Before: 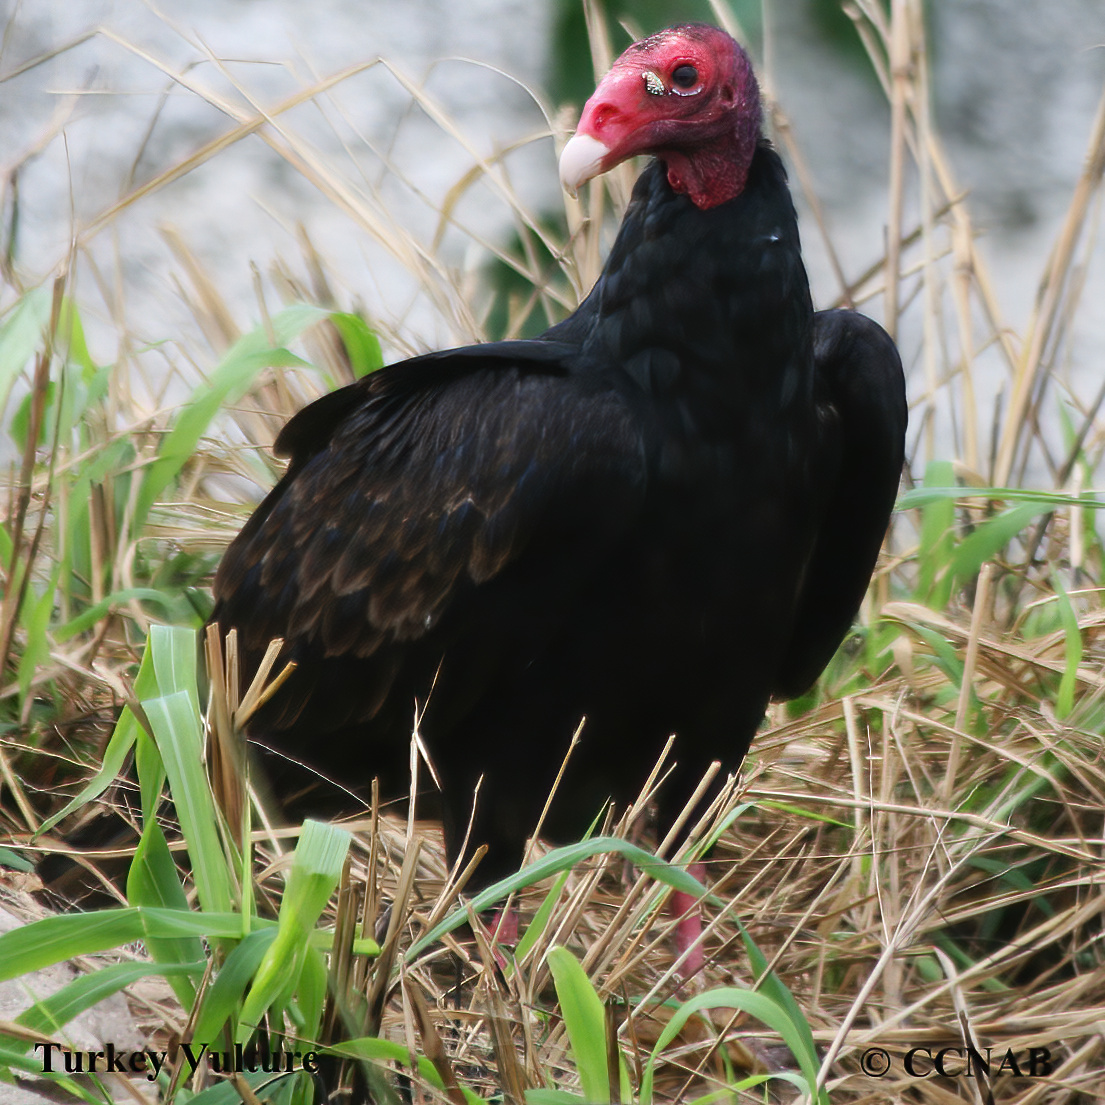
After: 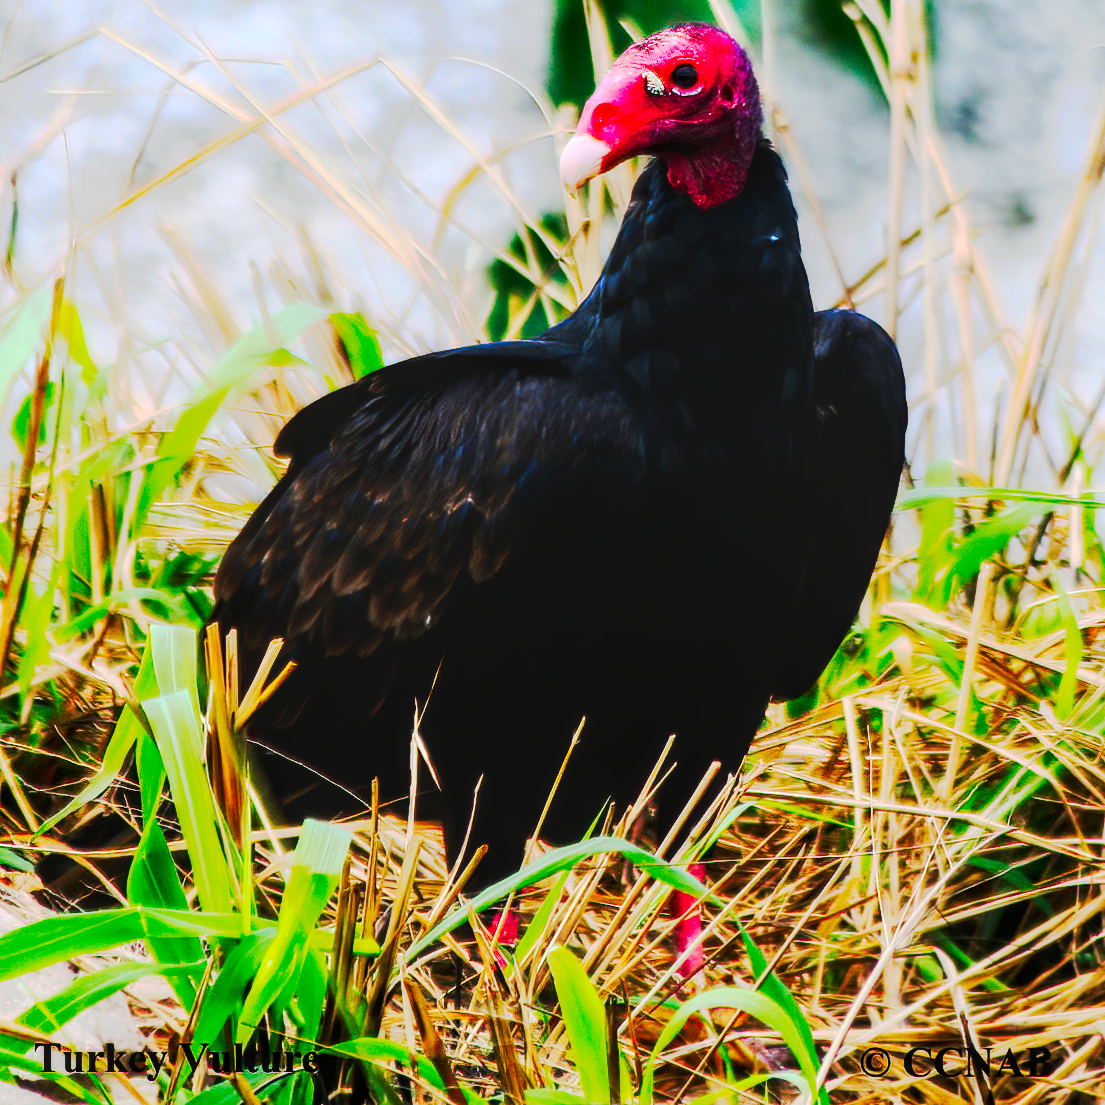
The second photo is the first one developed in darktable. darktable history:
tone curve: curves: ch0 [(0, 0) (0.003, 0.005) (0.011, 0.007) (0.025, 0.009) (0.044, 0.013) (0.069, 0.017) (0.1, 0.02) (0.136, 0.029) (0.177, 0.052) (0.224, 0.086) (0.277, 0.129) (0.335, 0.188) (0.399, 0.256) (0.468, 0.361) (0.543, 0.526) (0.623, 0.696) (0.709, 0.784) (0.801, 0.85) (0.898, 0.882) (1, 1)], preserve colors none
contrast brightness saturation: contrast 0.2, brightness 0.2, saturation 0.8
local contrast: on, module defaults
